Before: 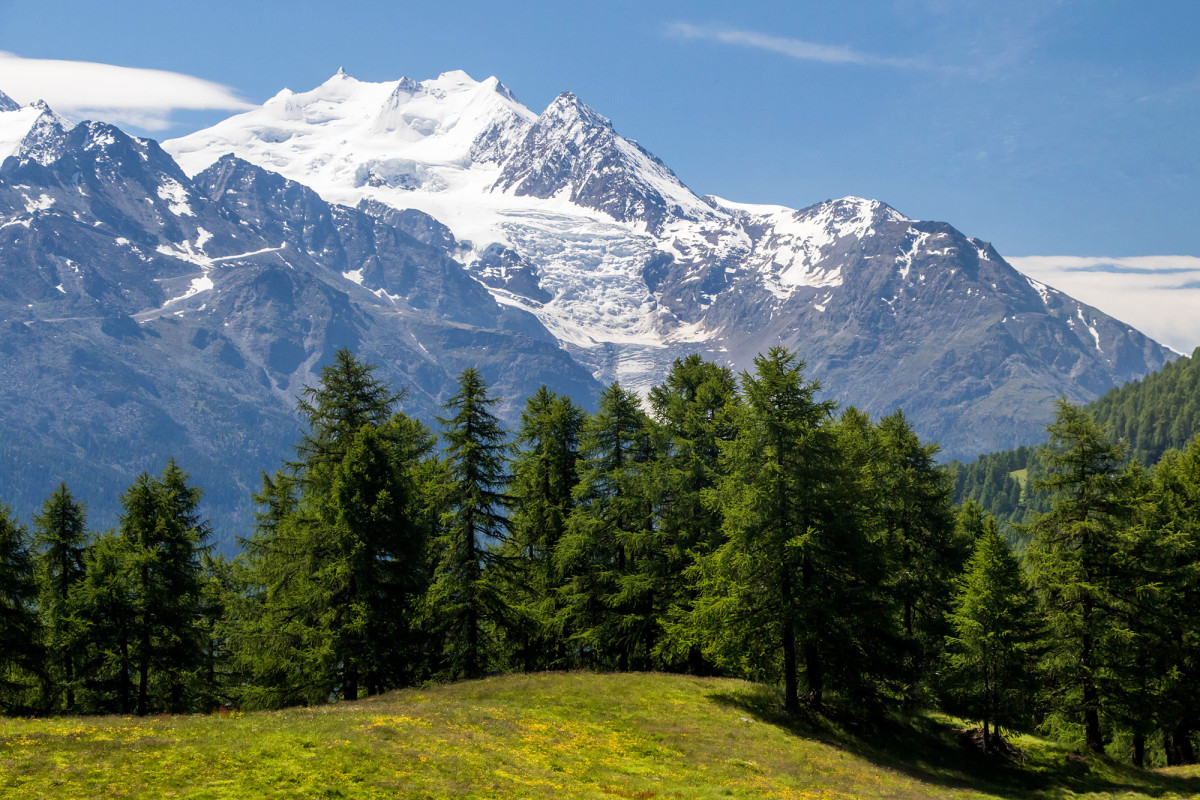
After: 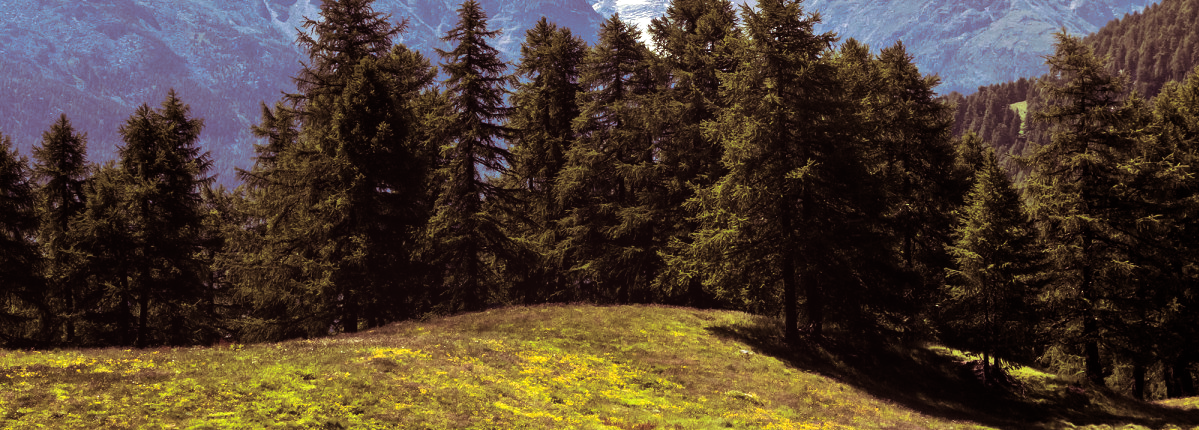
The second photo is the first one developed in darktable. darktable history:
split-toning: shadows › hue 360°
crop and rotate: top 46.237%
tone equalizer: -8 EV -0.75 EV, -7 EV -0.7 EV, -6 EV -0.6 EV, -5 EV -0.4 EV, -3 EV 0.4 EV, -2 EV 0.6 EV, -1 EV 0.7 EV, +0 EV 0.75 EV, edges refinement/feathering 500, mask exposure compensation -1.57 EV, preserve details no
bloom: size 38%, threshold 95%, strength 30%
